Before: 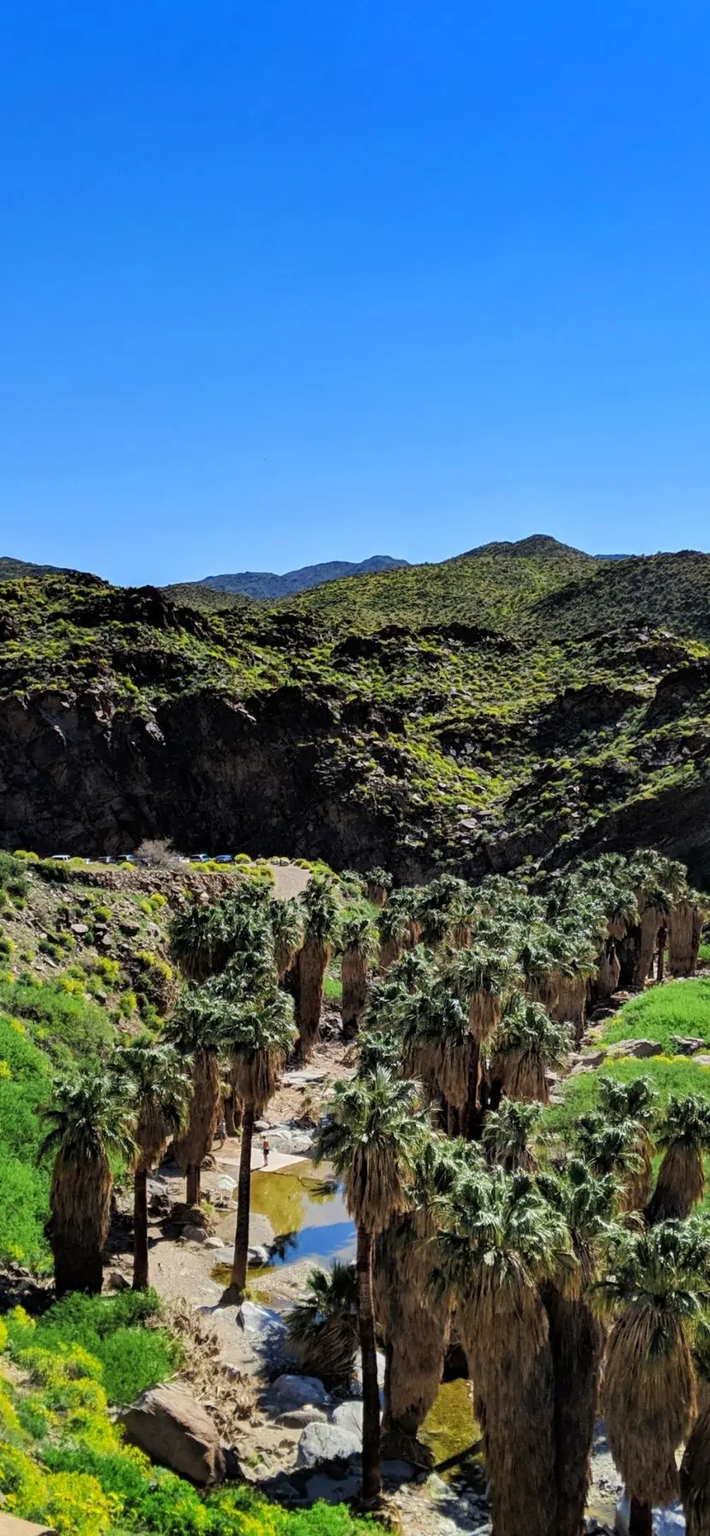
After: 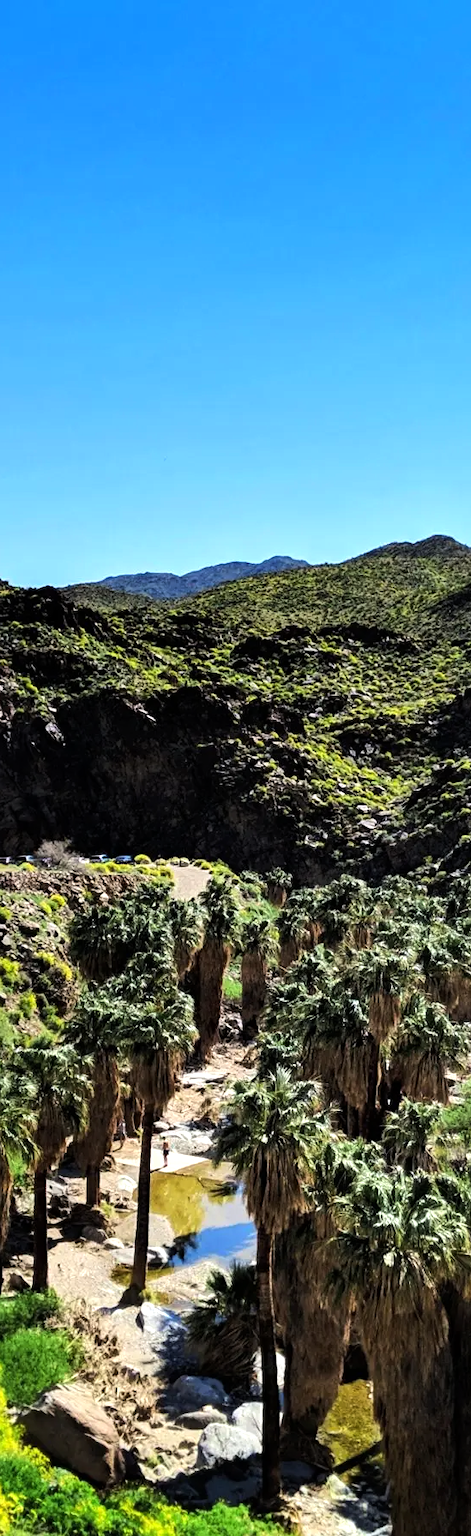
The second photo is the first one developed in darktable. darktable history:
crop and rotate: left 14.311%, right 19.239%
tone equalizer: -8 EV -0.777 EV, -7 EV -0.678 EV, -6 EV -0.623 EV, -5 EV -0.409 EV, -3 EV 0.397 EV, -2 EV 0.6 EV, -1 EV 0.68 EV, +0 EV 0.739 EV, edges refinement/feathering 500, mask exposure compensation -1.57 EV, preserve details no
